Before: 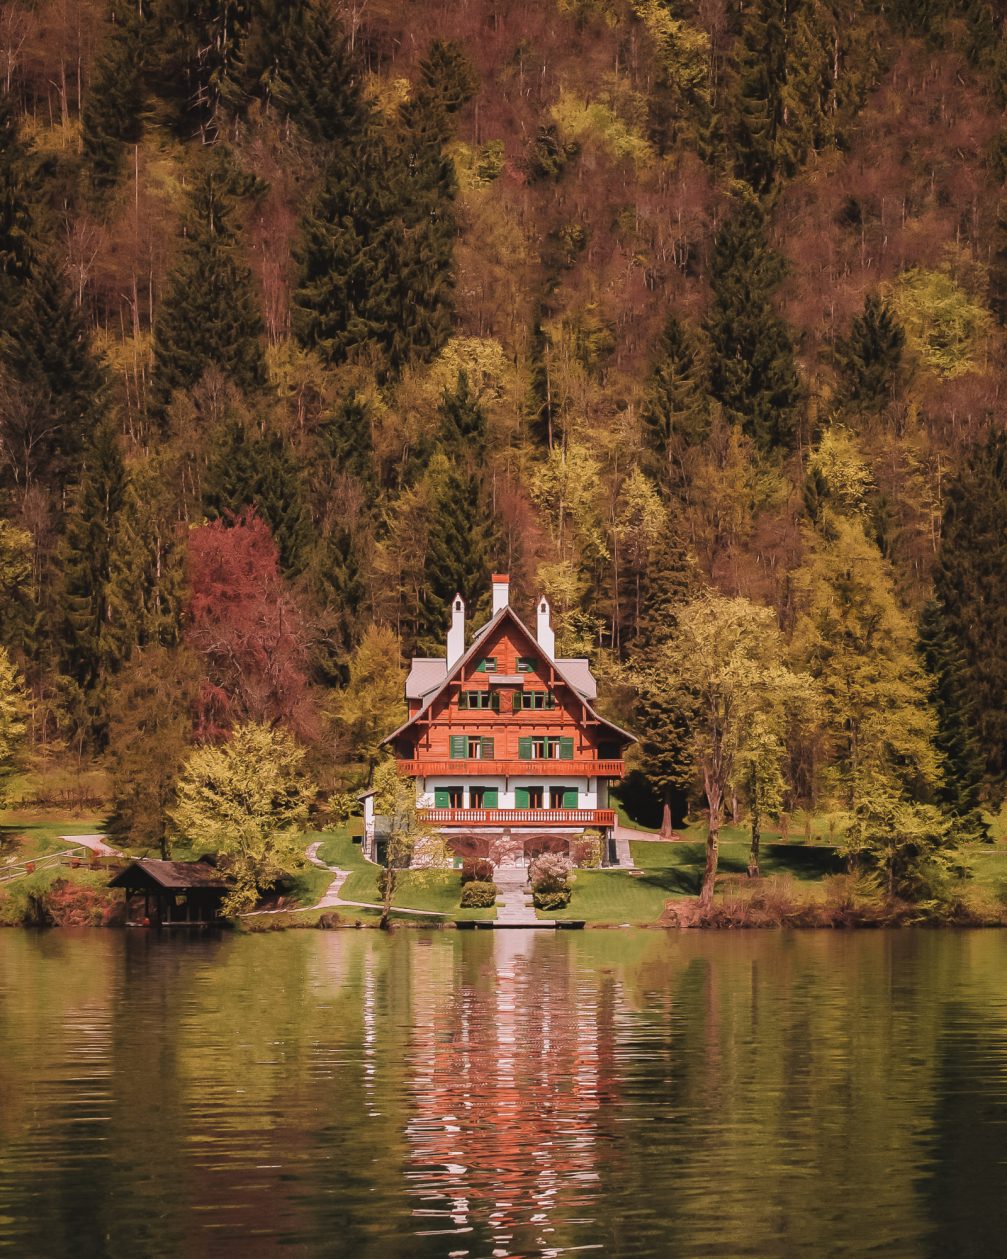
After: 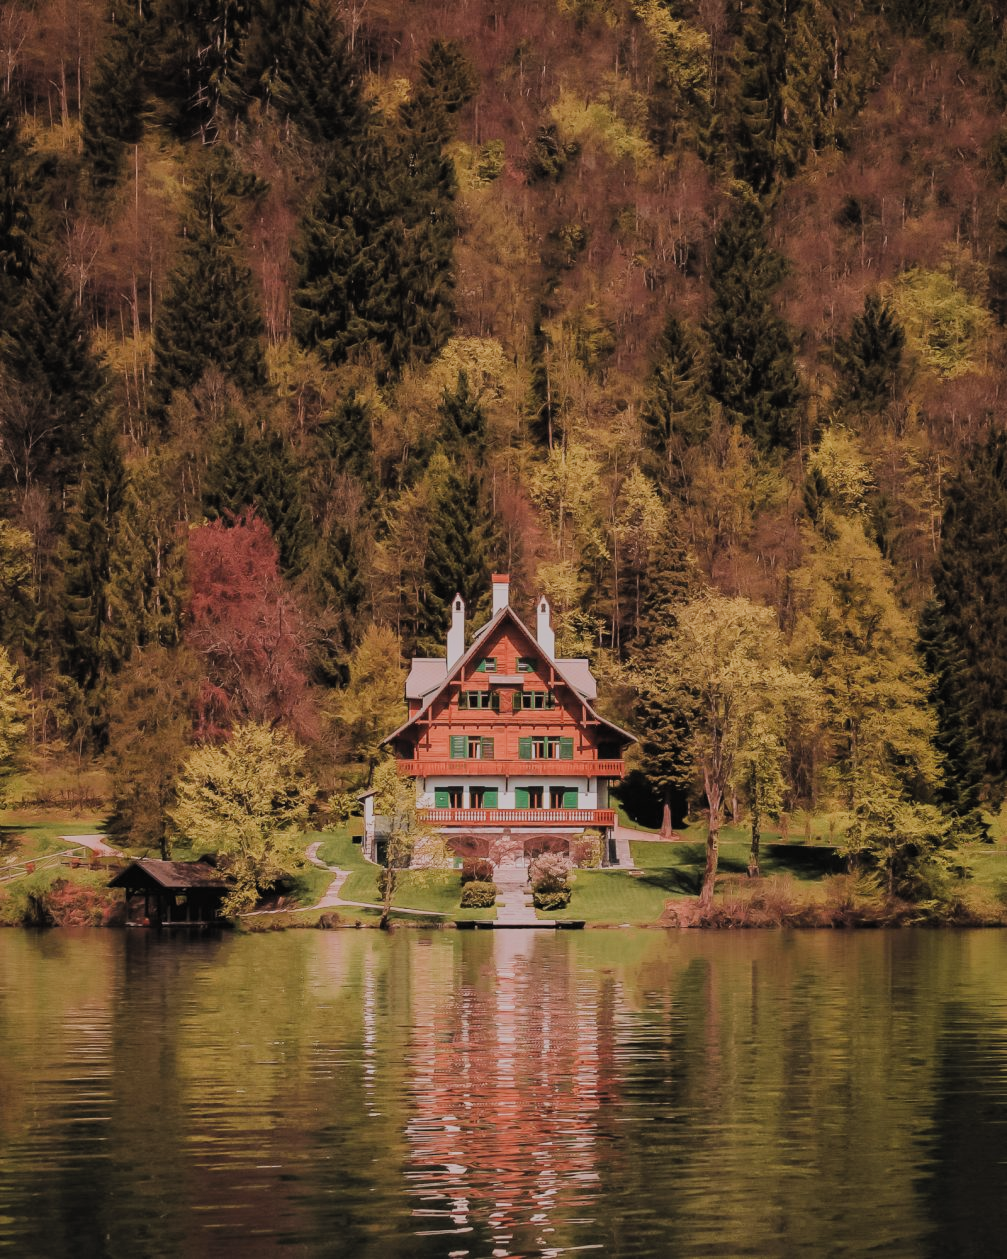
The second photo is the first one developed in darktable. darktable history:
filmic rgb: black relative exposure -6.96 EV, white relative exposure 5.69 EV, hardness 2.86, color science v5 (2021), contrast in shadows safe, contrast in highlights safe
